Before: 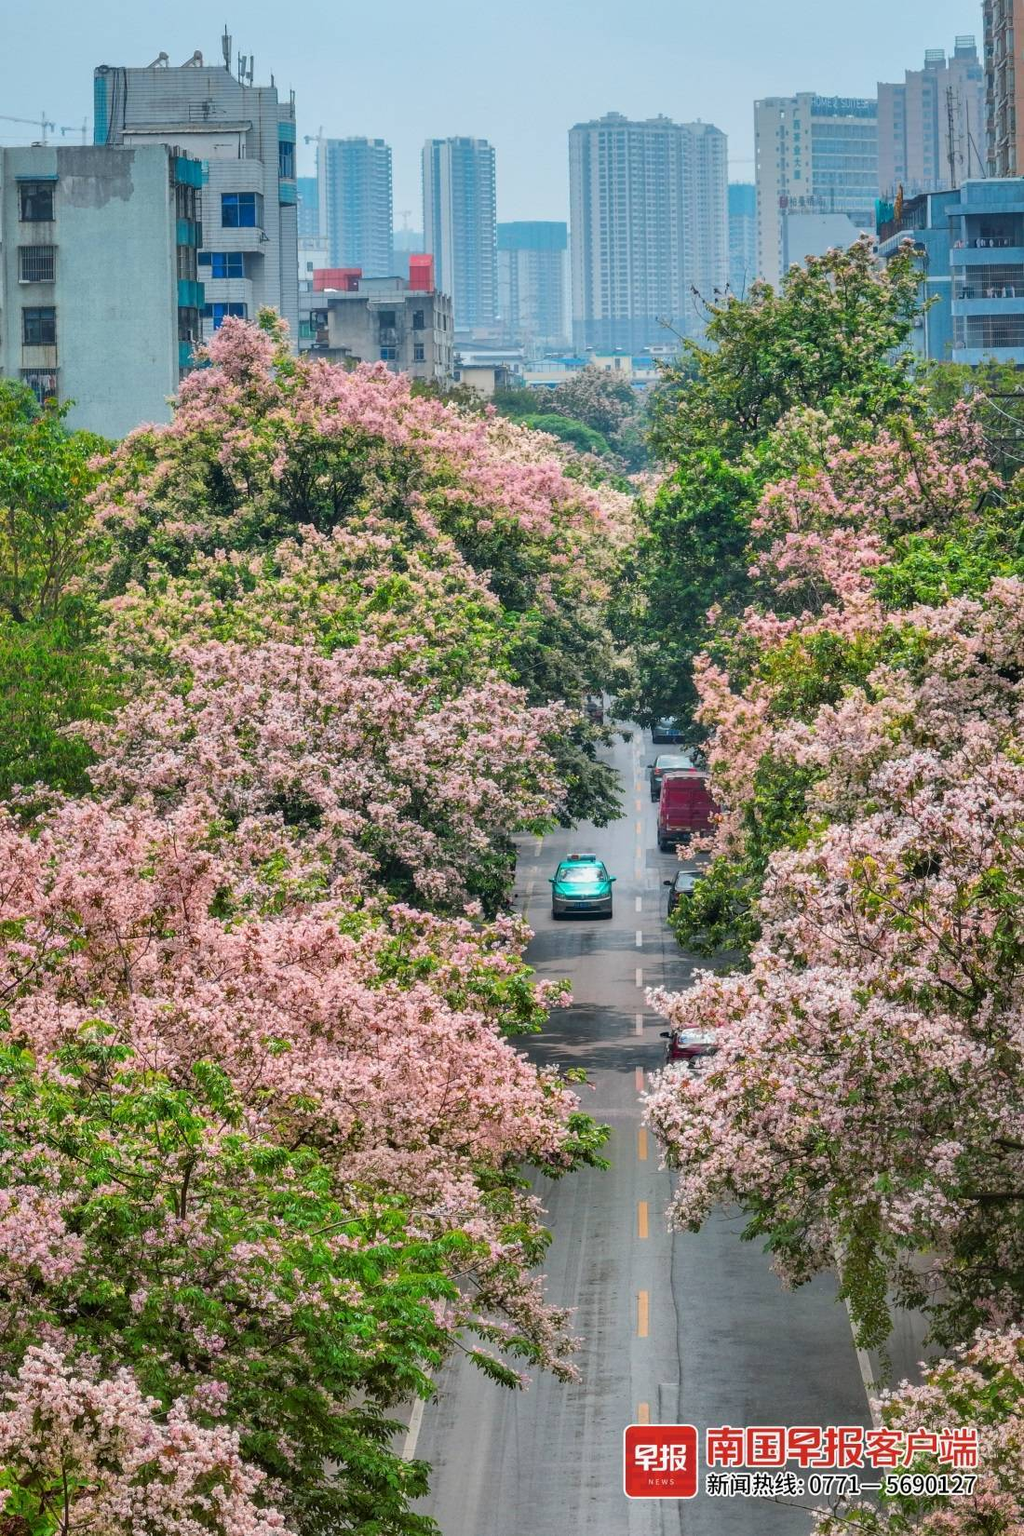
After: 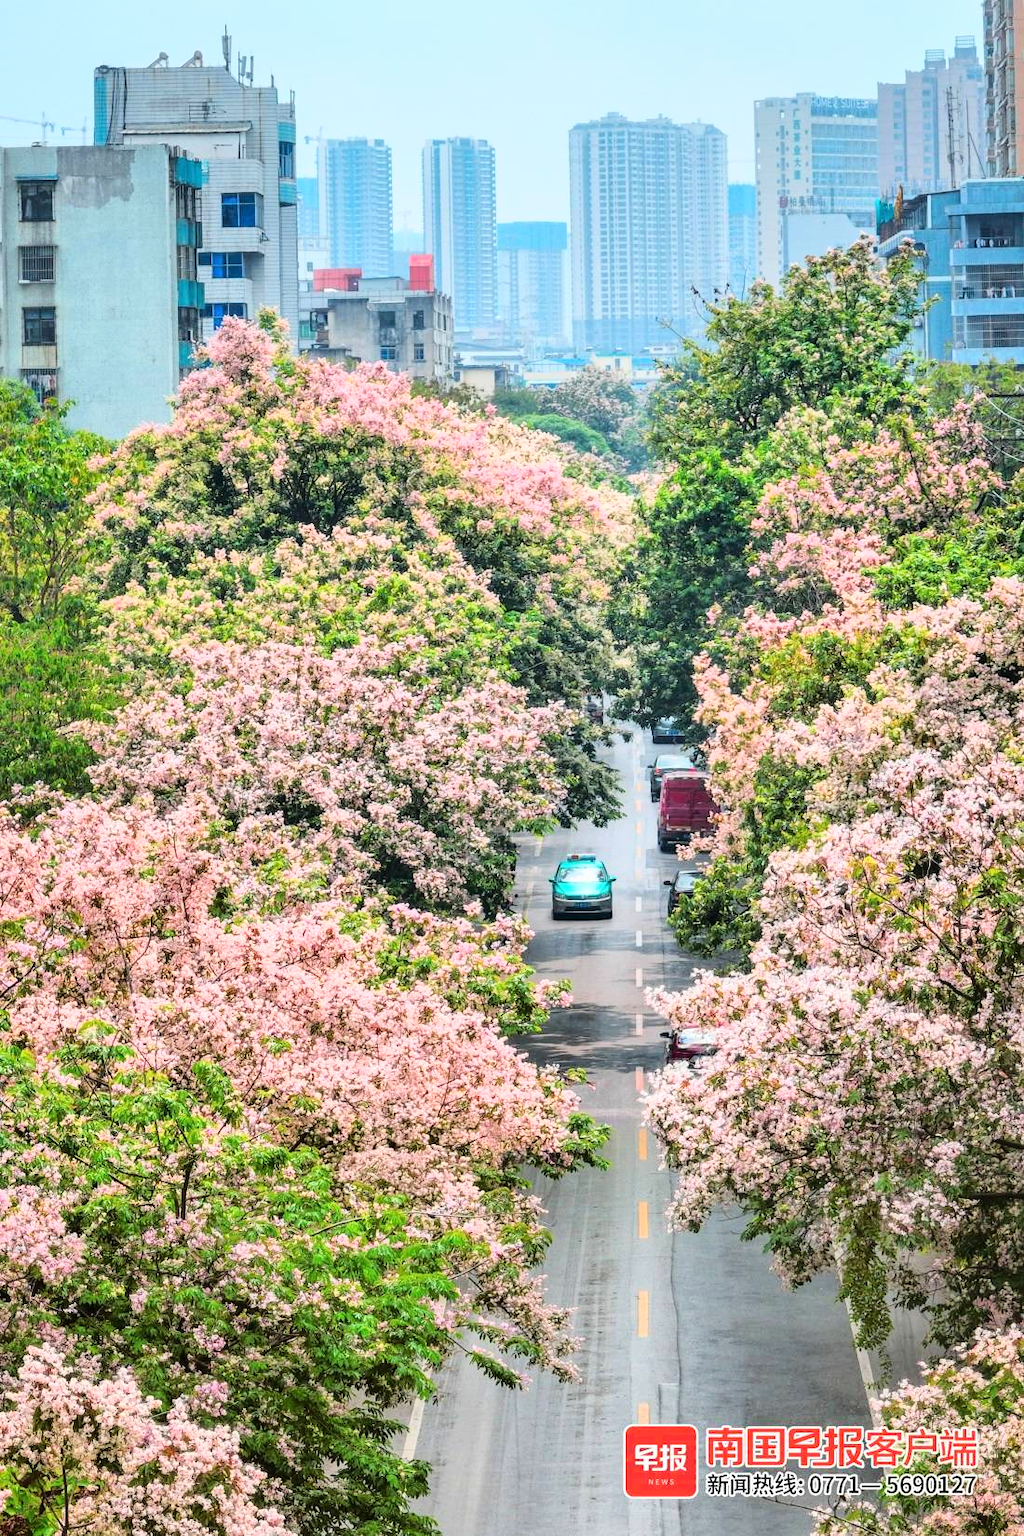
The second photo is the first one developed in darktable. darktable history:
base curve: curves: ch0 [(0, 0) (0.028, 0.03) (0.121, 0.232) (0.46, 0.748) (0.859, 0.968) (1, 1)], exposure shift 0.583
